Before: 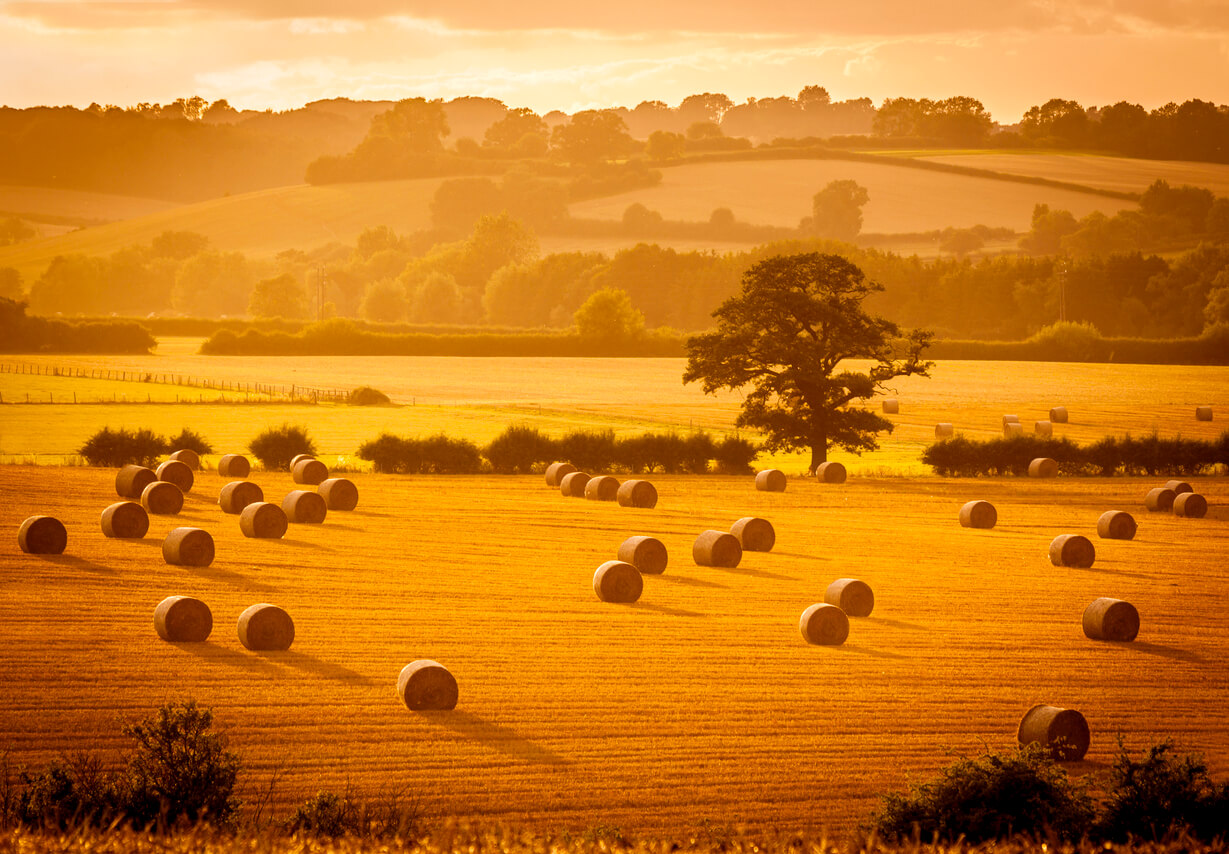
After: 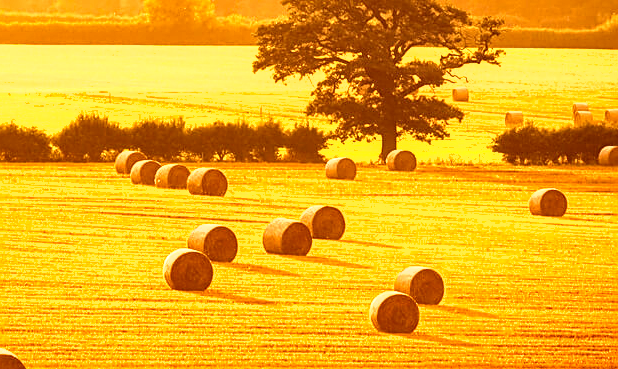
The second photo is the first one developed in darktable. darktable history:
sharpen: on, module defaults
shadows and highlights: shadows 29.32, highlights -29.32, low approximation 0.01, soften with gaussian
exposure: black level correction 0, exposure 1 EV, compensate exposure bias true, compensate highlight preservation false
crop: left 35.03%, top 36.625%, right 14.663%, bottom 20.057%
local contrast: on, module defaults
